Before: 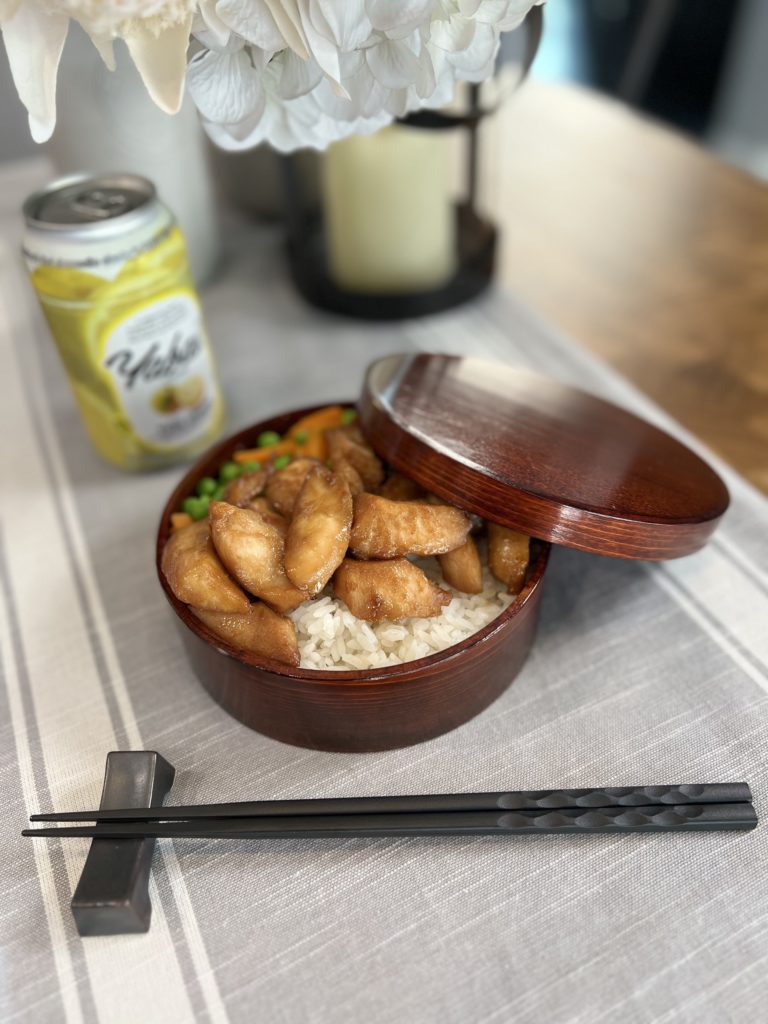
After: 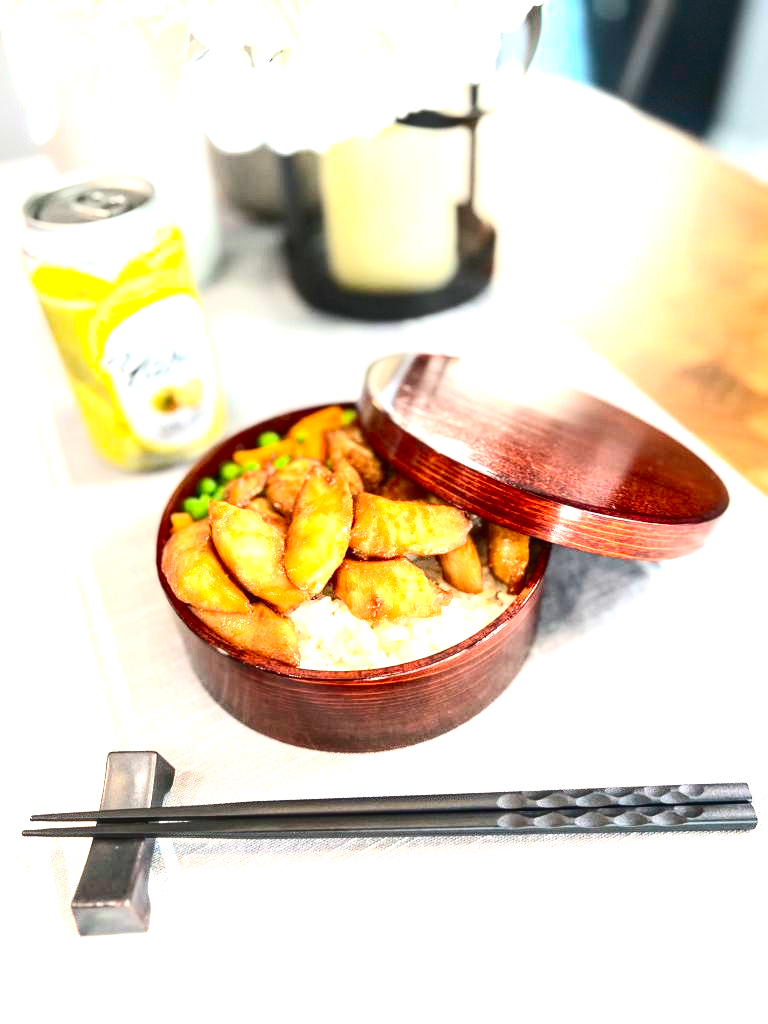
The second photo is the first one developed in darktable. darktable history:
contrast brightness saturation: contrast 0.32, brightness -0.08, saturation 0.17
local contrast: on, module defaults
exposure: exposure 2 EV, compensate exposure bias true, compensate highlight preservation false
